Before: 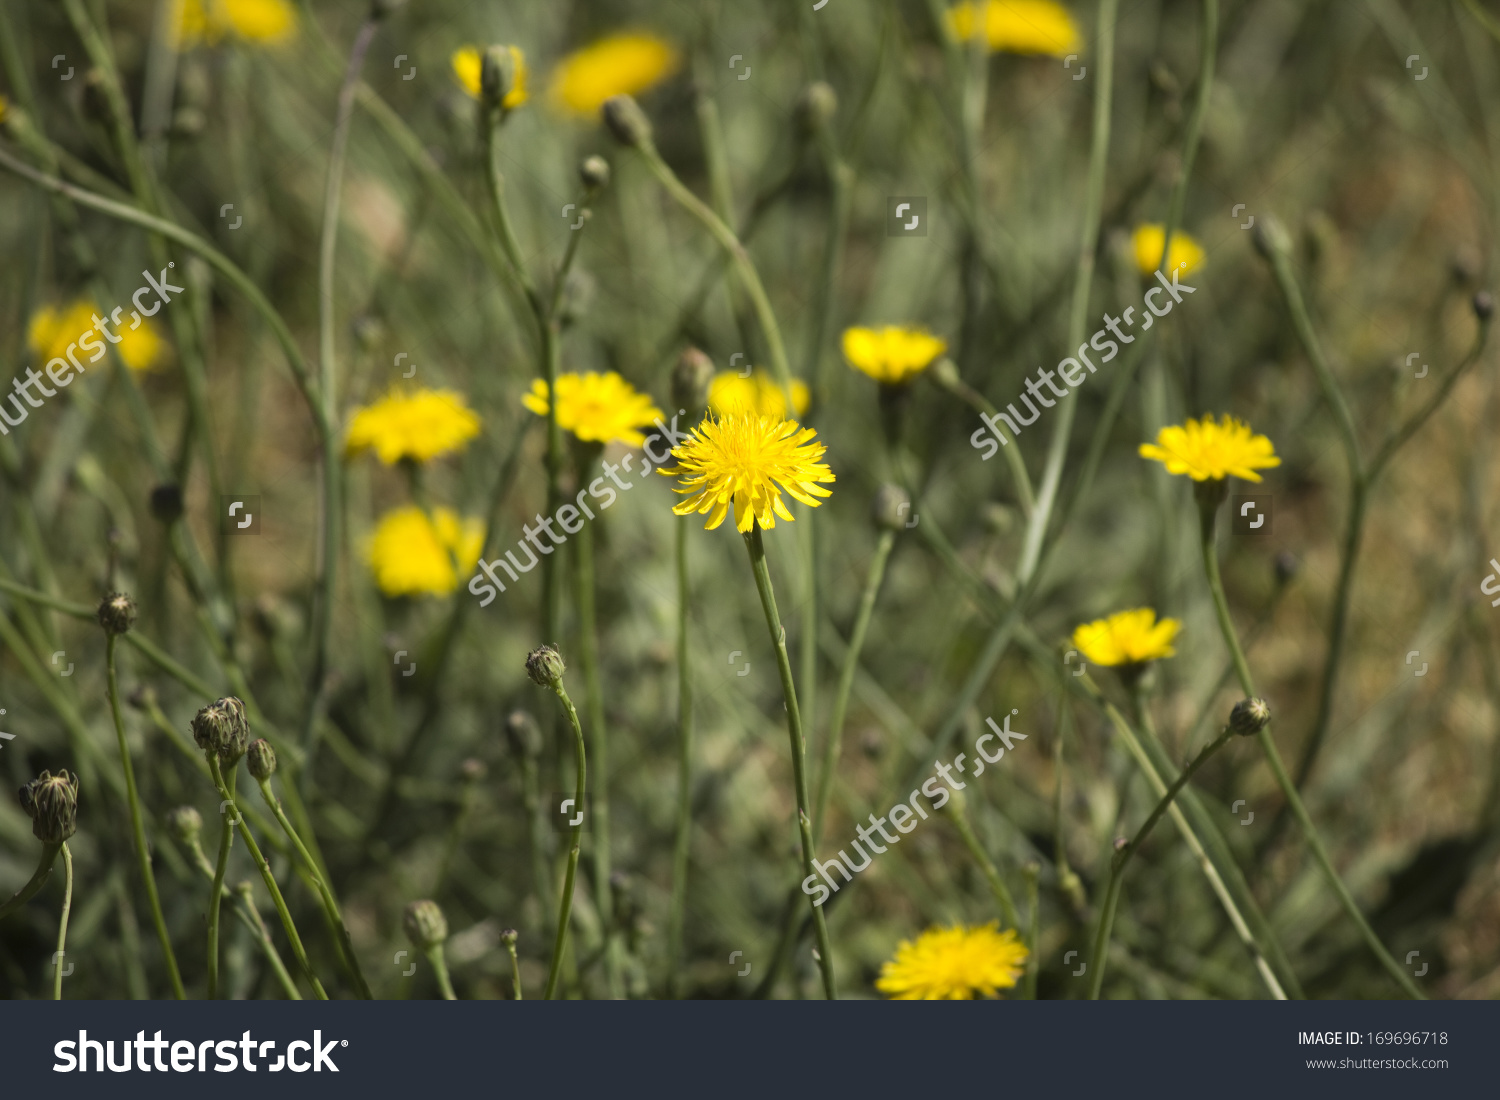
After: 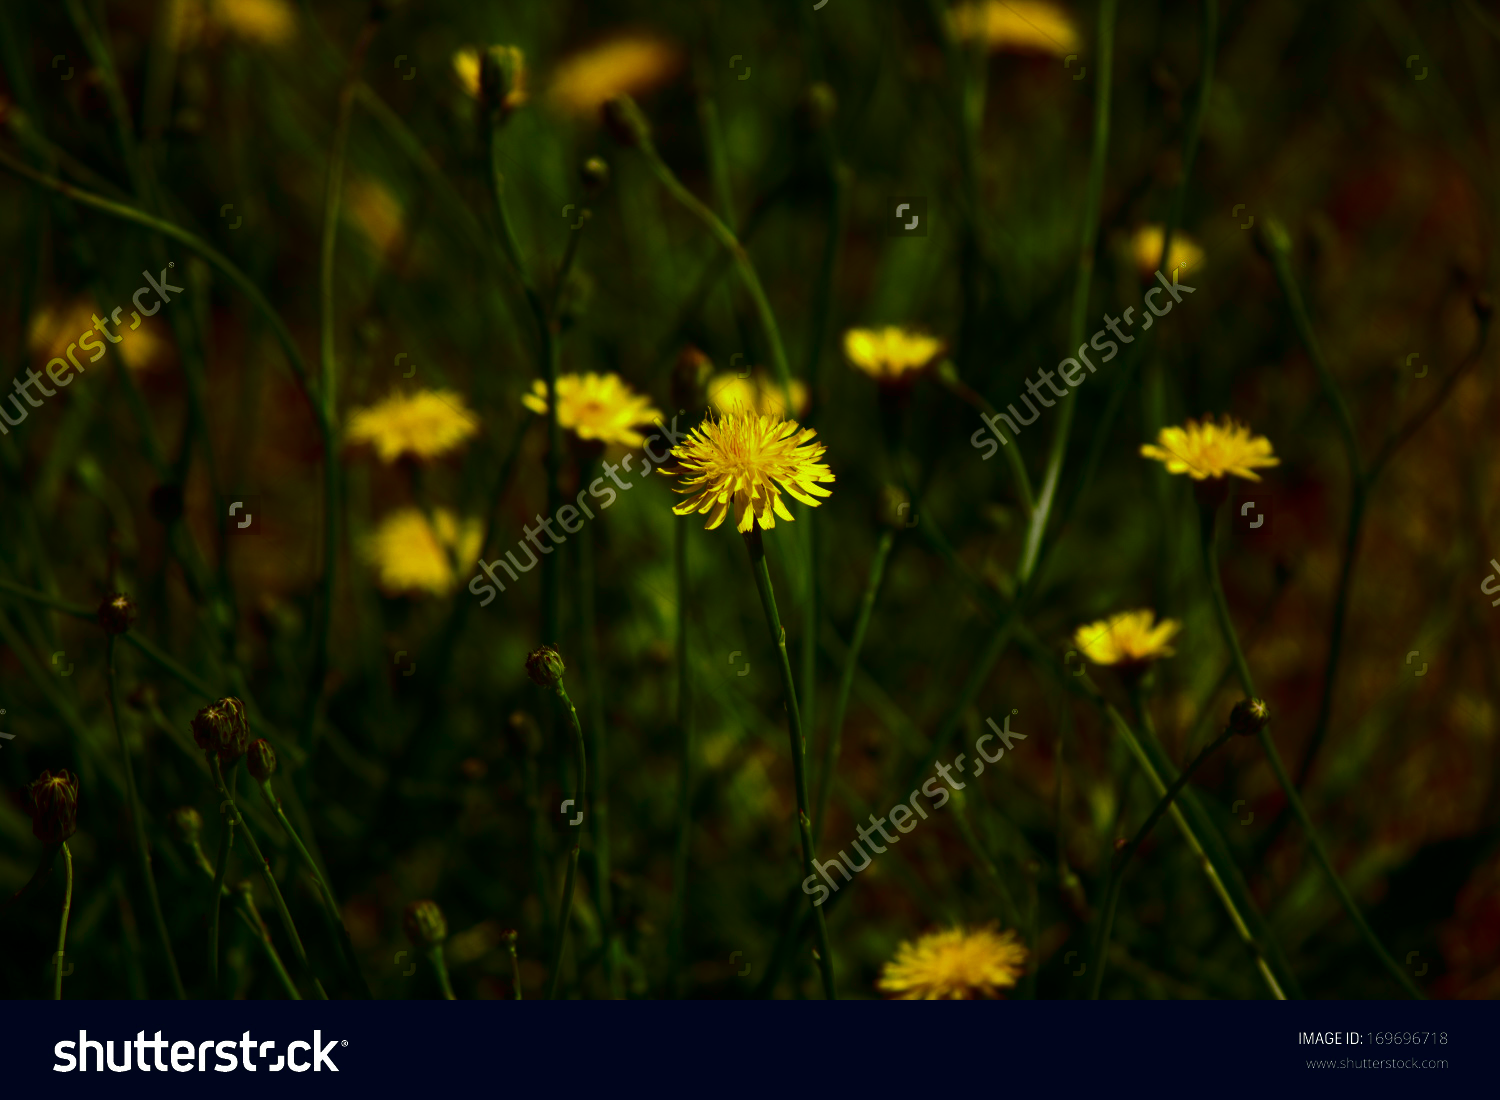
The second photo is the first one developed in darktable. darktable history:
levels: levels [0, 0.492, 0.984]
contrast brightness saturation: brightness -0.981, saturation 1
